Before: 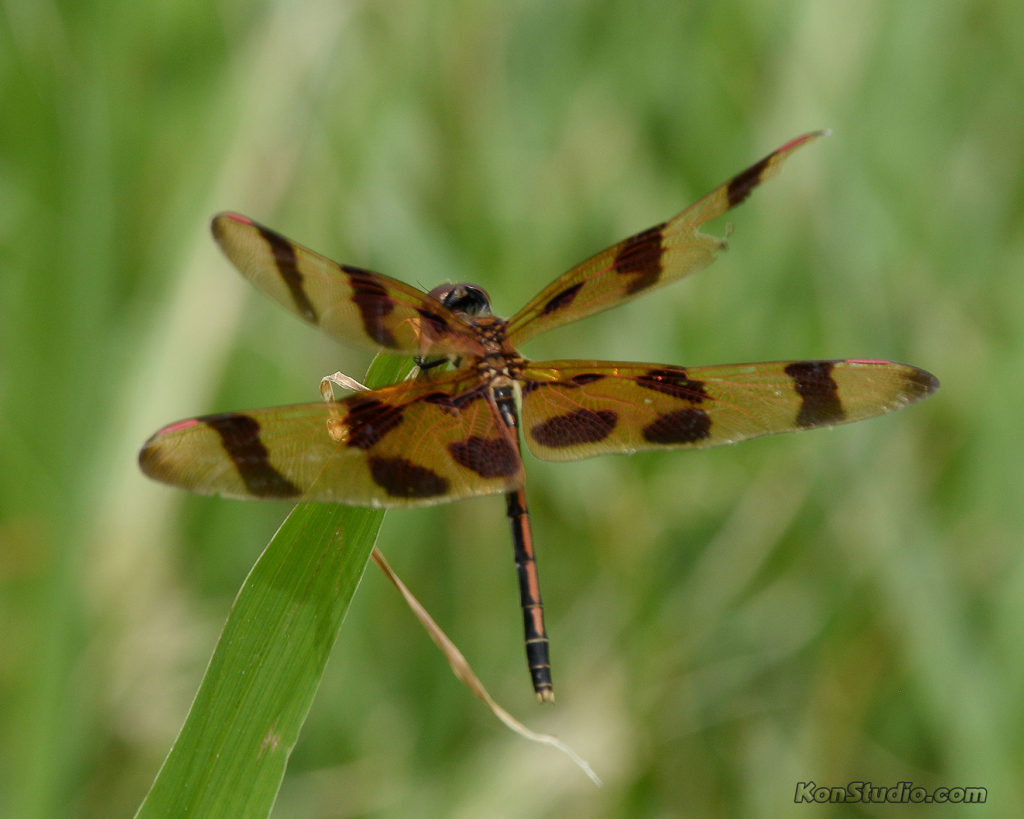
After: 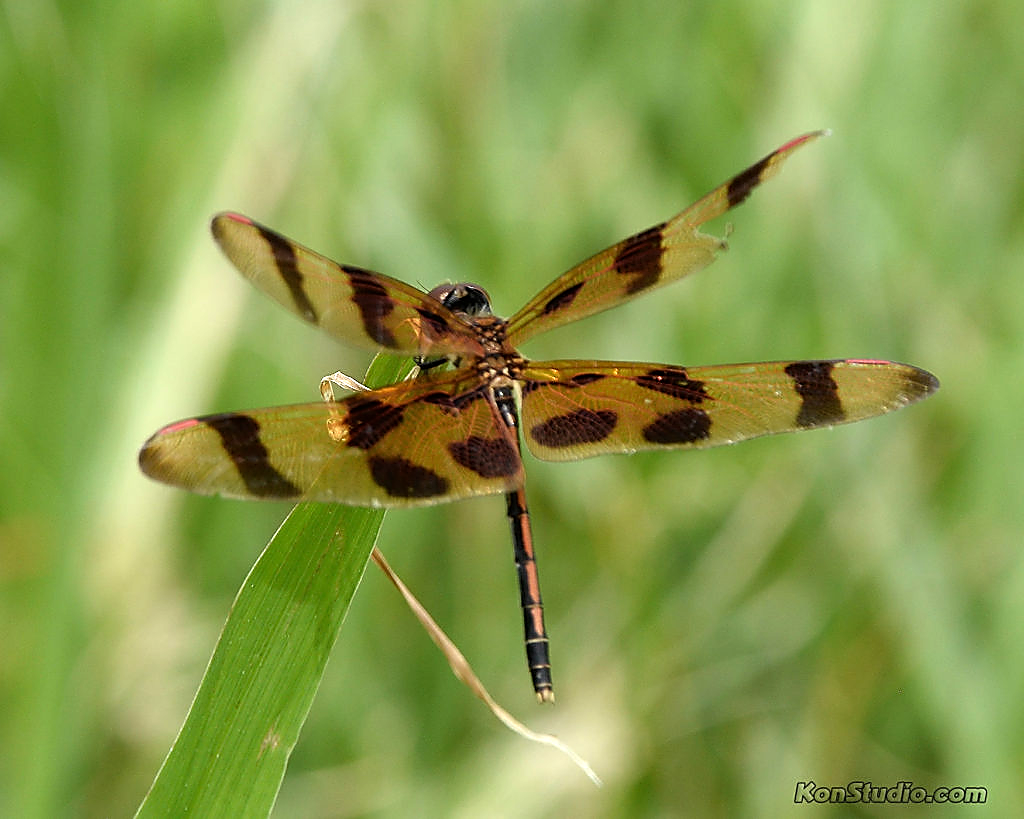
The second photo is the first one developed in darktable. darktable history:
sharpen: radius 1.388, amount 1.267, threshold 0.804
tone equalizer: -8 EV -0.775 EV, -7 EV -0.703 EV, -6 EV -0.601 EV, -5 EV -0.362 EV, -3 EV 0.369 EV, -2 EV 0.6 EV, -1 EV 0.7 EV, +0 EV 0.723 EV
